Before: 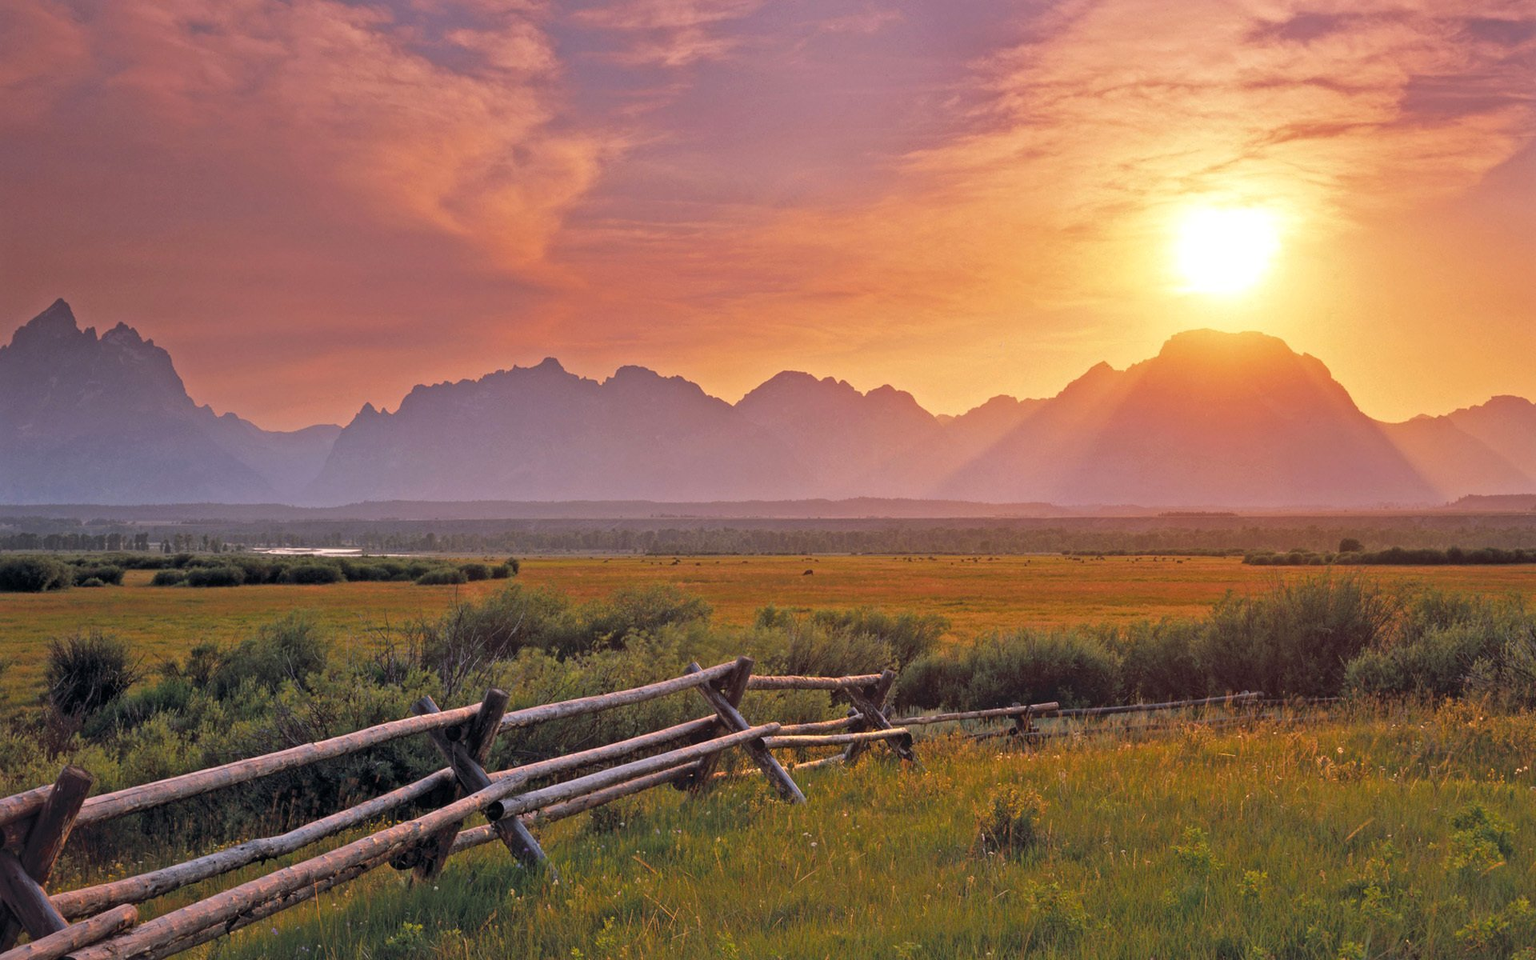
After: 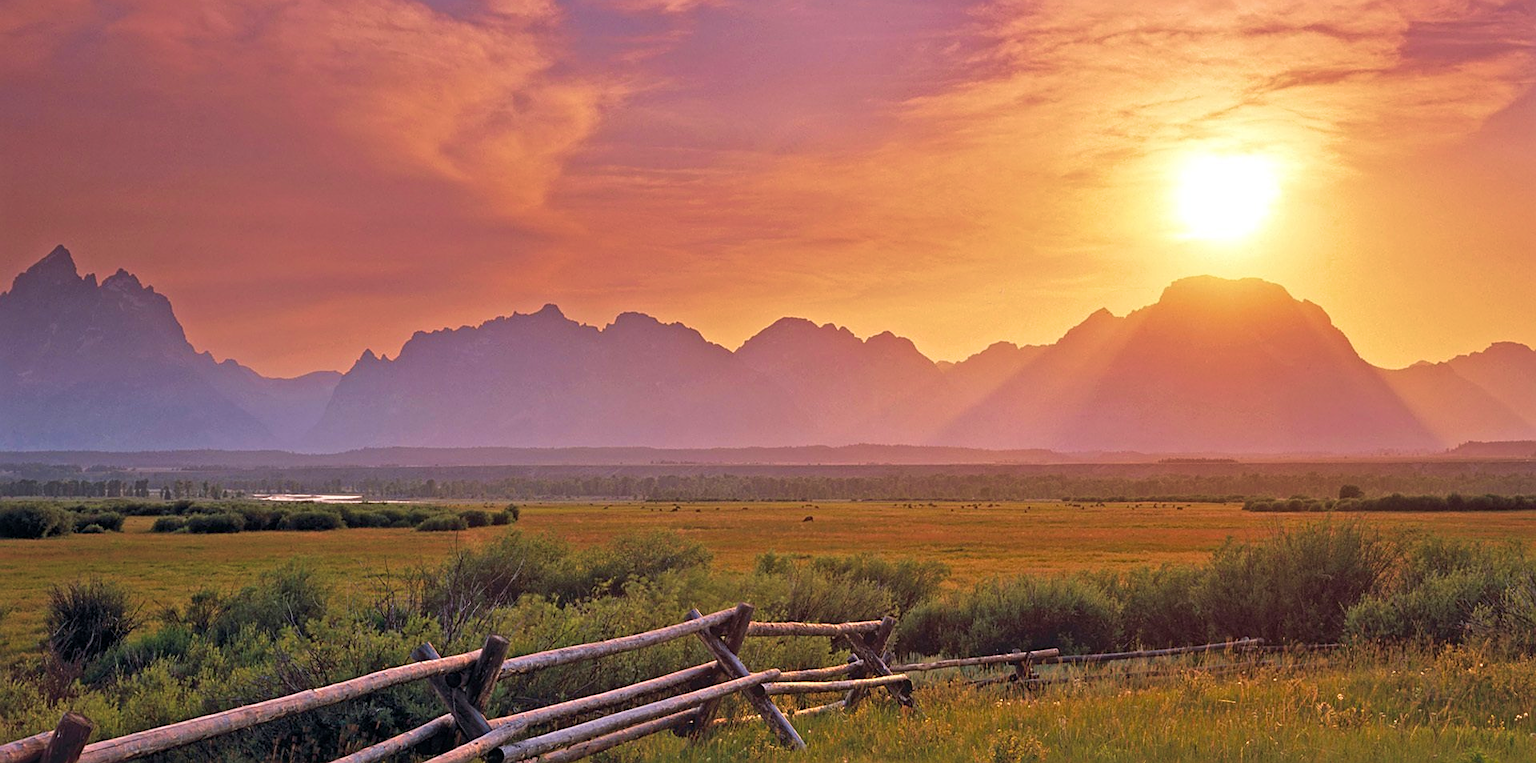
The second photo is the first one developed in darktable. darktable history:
crop and rotate: top 5.653%, bottom 14.817%
sharpen: on, module defaults
velvia: strength 39.92%
